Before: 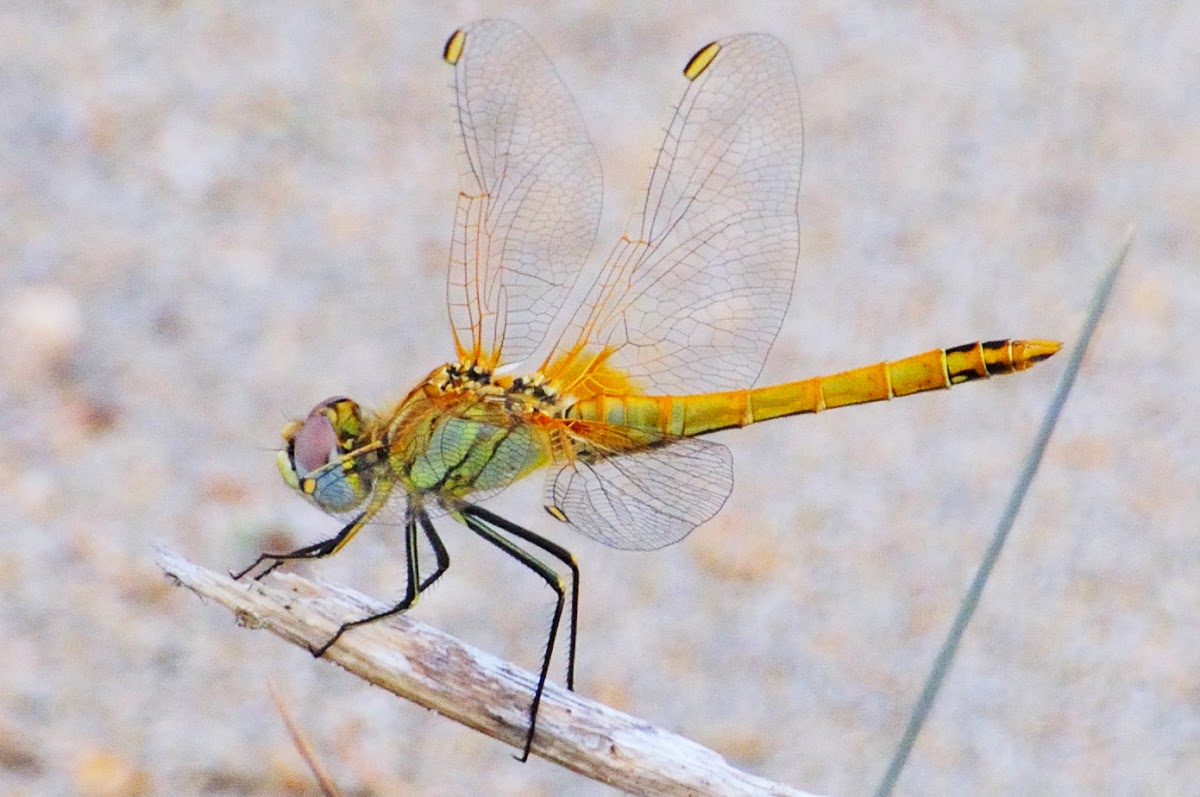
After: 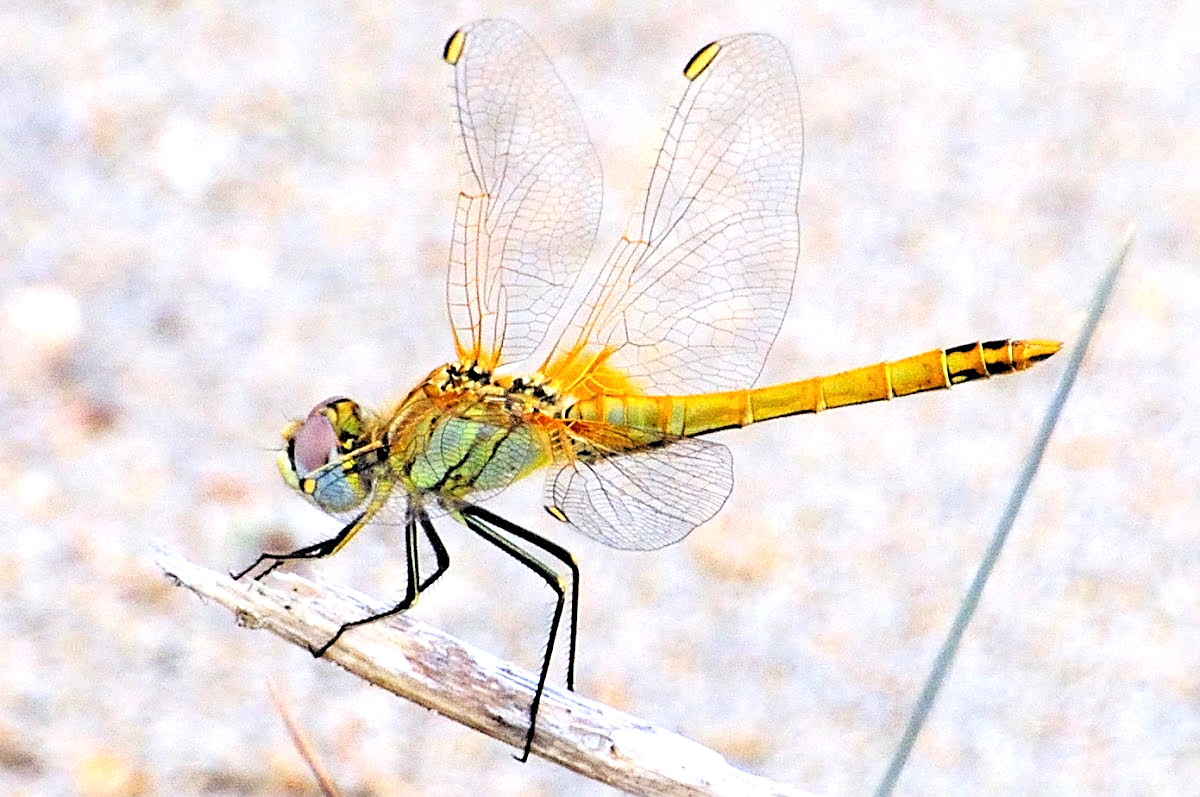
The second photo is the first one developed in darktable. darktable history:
rgb levels: levels [[0.034, 0.472, 0.904], [0, 0.5, 1], [0, 0.5, 1]]
exposure: black level correction 0, exposure 0.5 EV, compensate highlight preservation false
sharpen: on, module defaults
